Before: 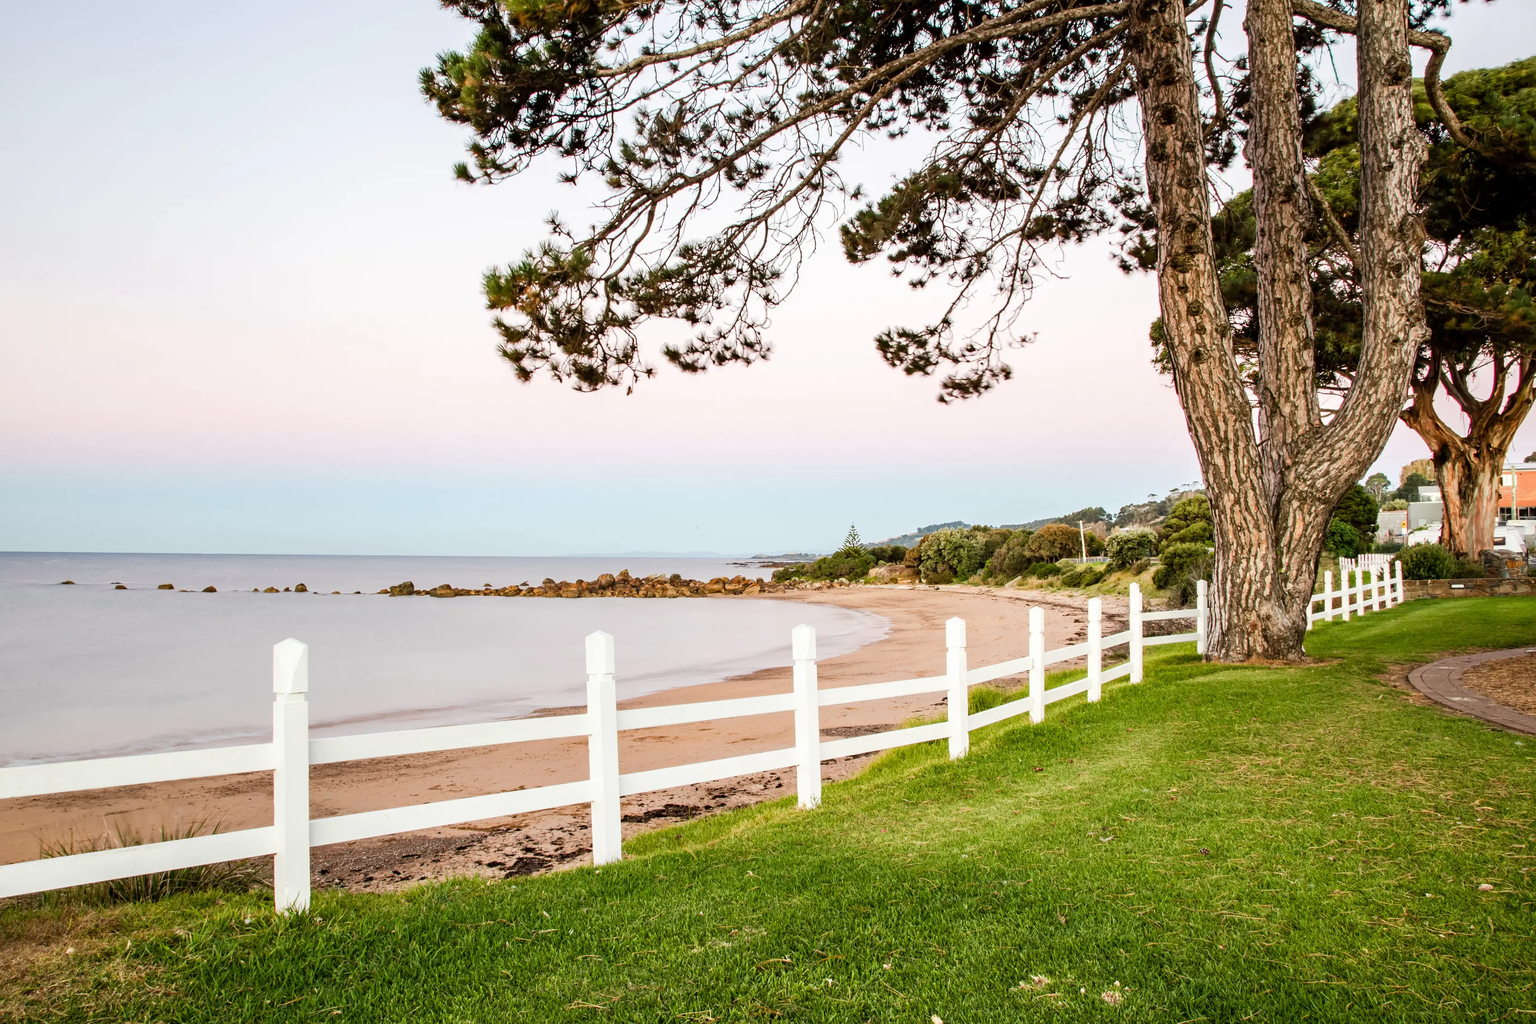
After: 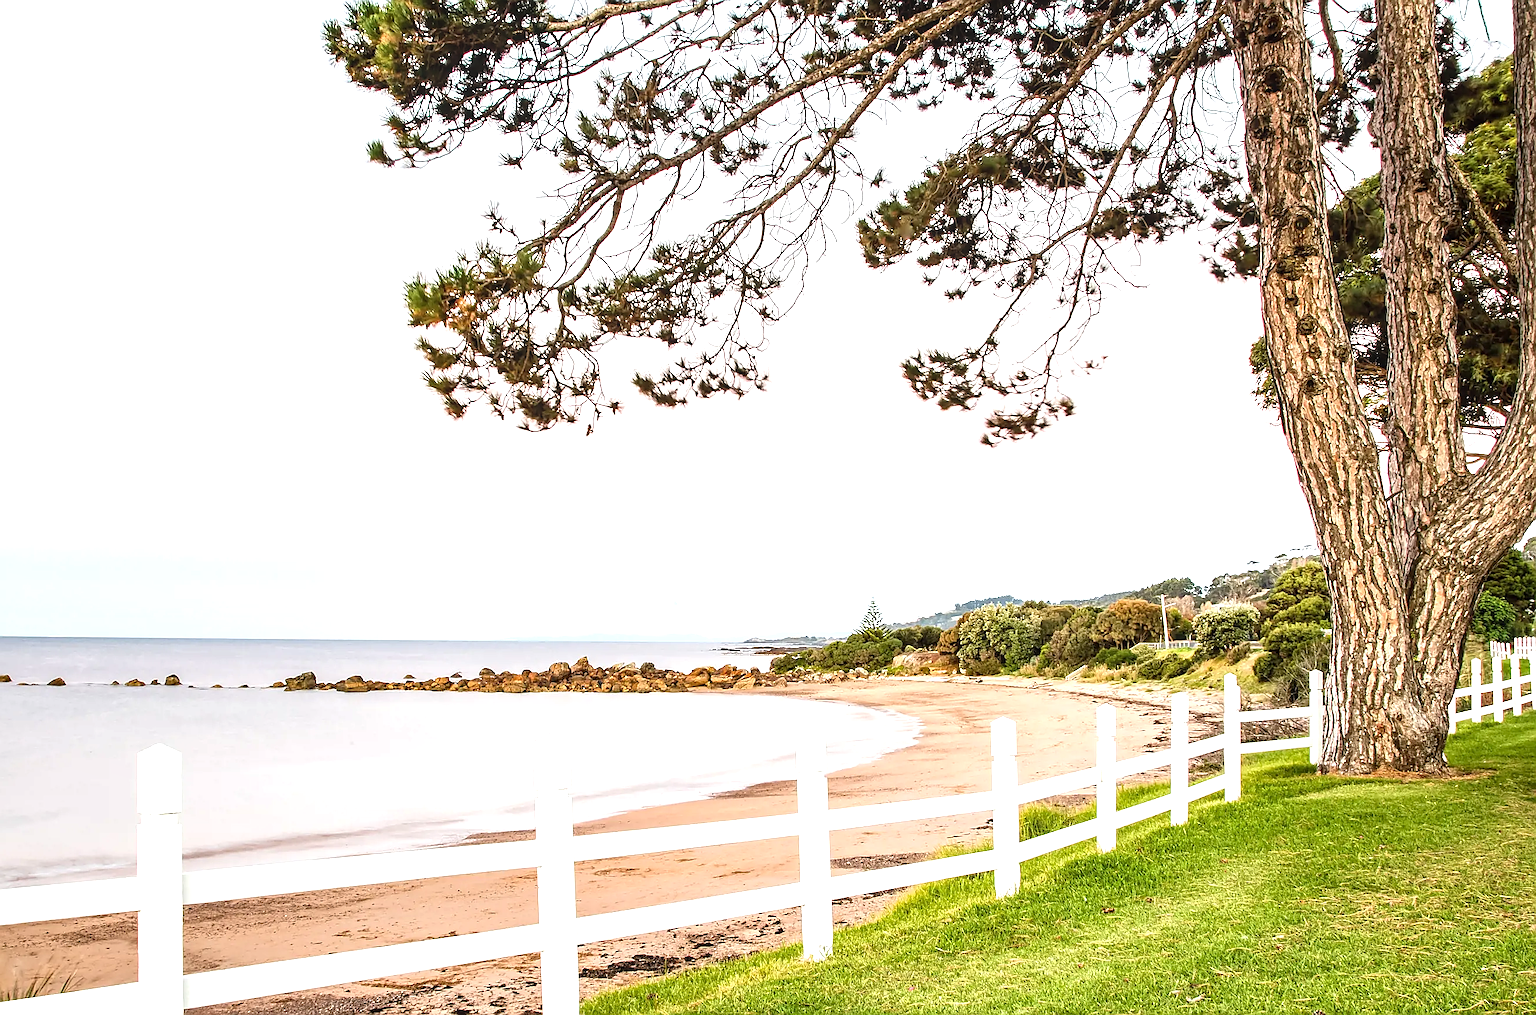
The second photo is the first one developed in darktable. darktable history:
sharpen: radius 1.4, amount 1.25, threshold 0.7
crop and rotate: left 10.77%, top 5.1%, right 10.41%, bottom 16.76%
exposure: black level correction 0, exposure 0.68 EV, compensate exposure bias true, compensate highlight preservation false
local contrast: on, module defaults
